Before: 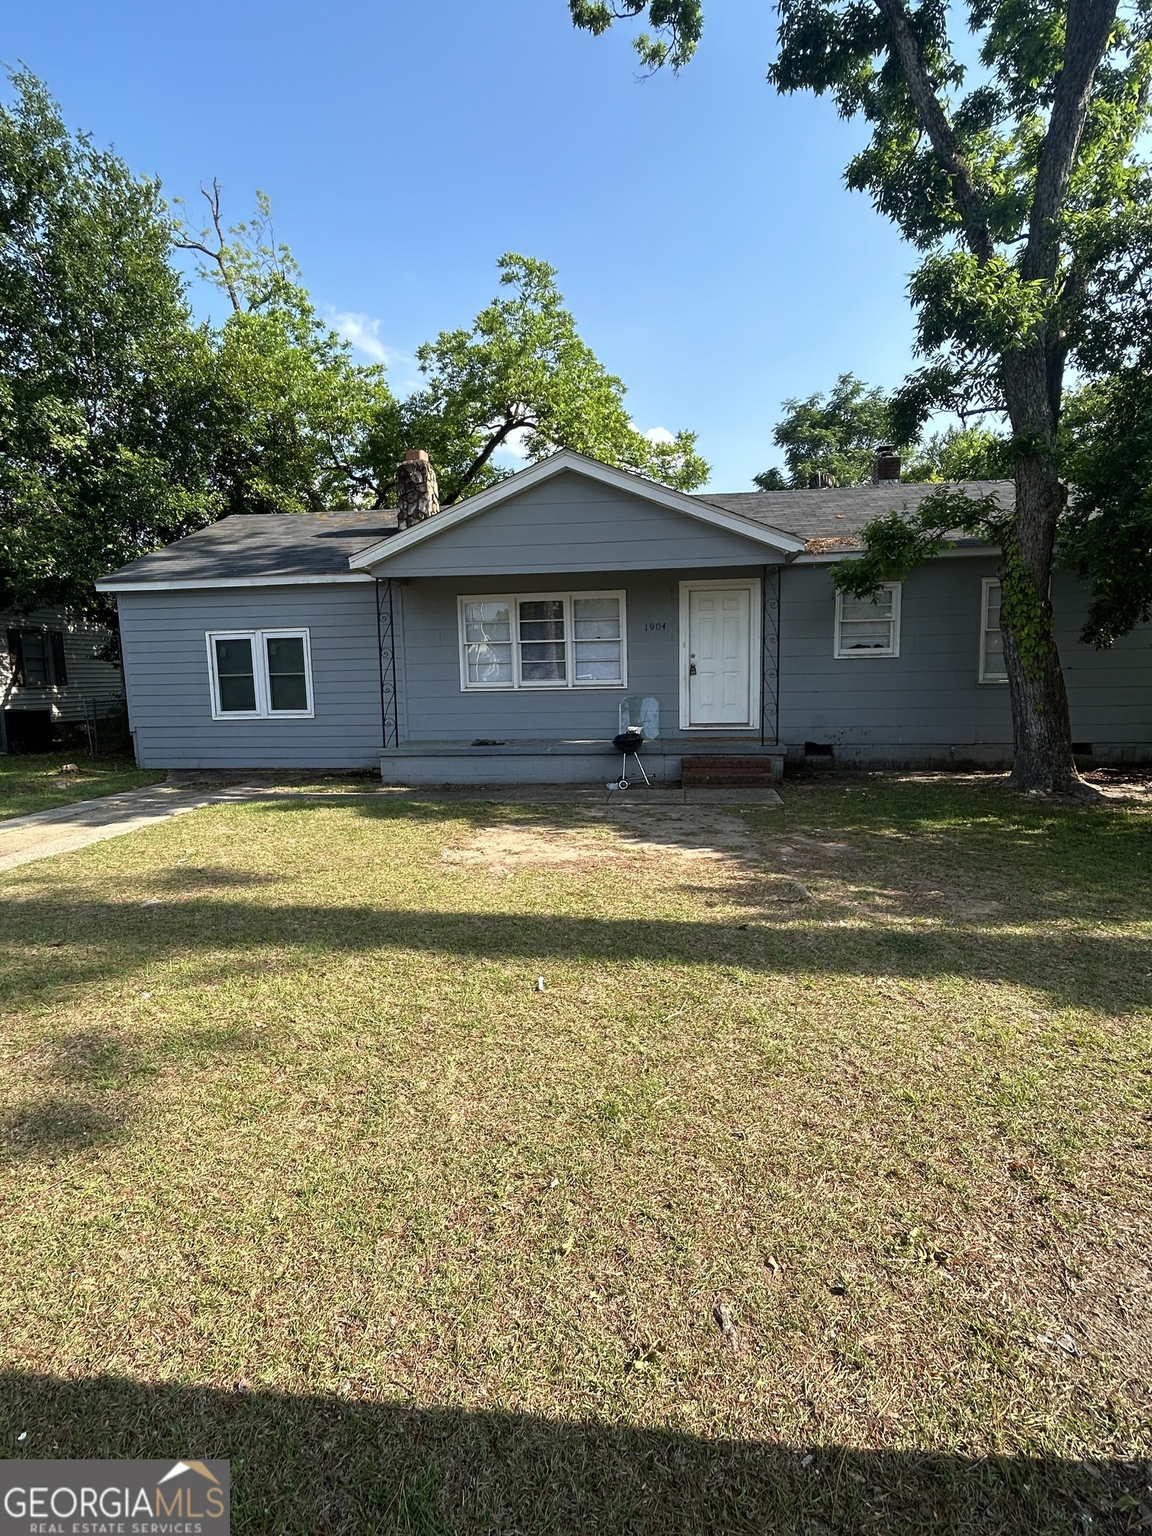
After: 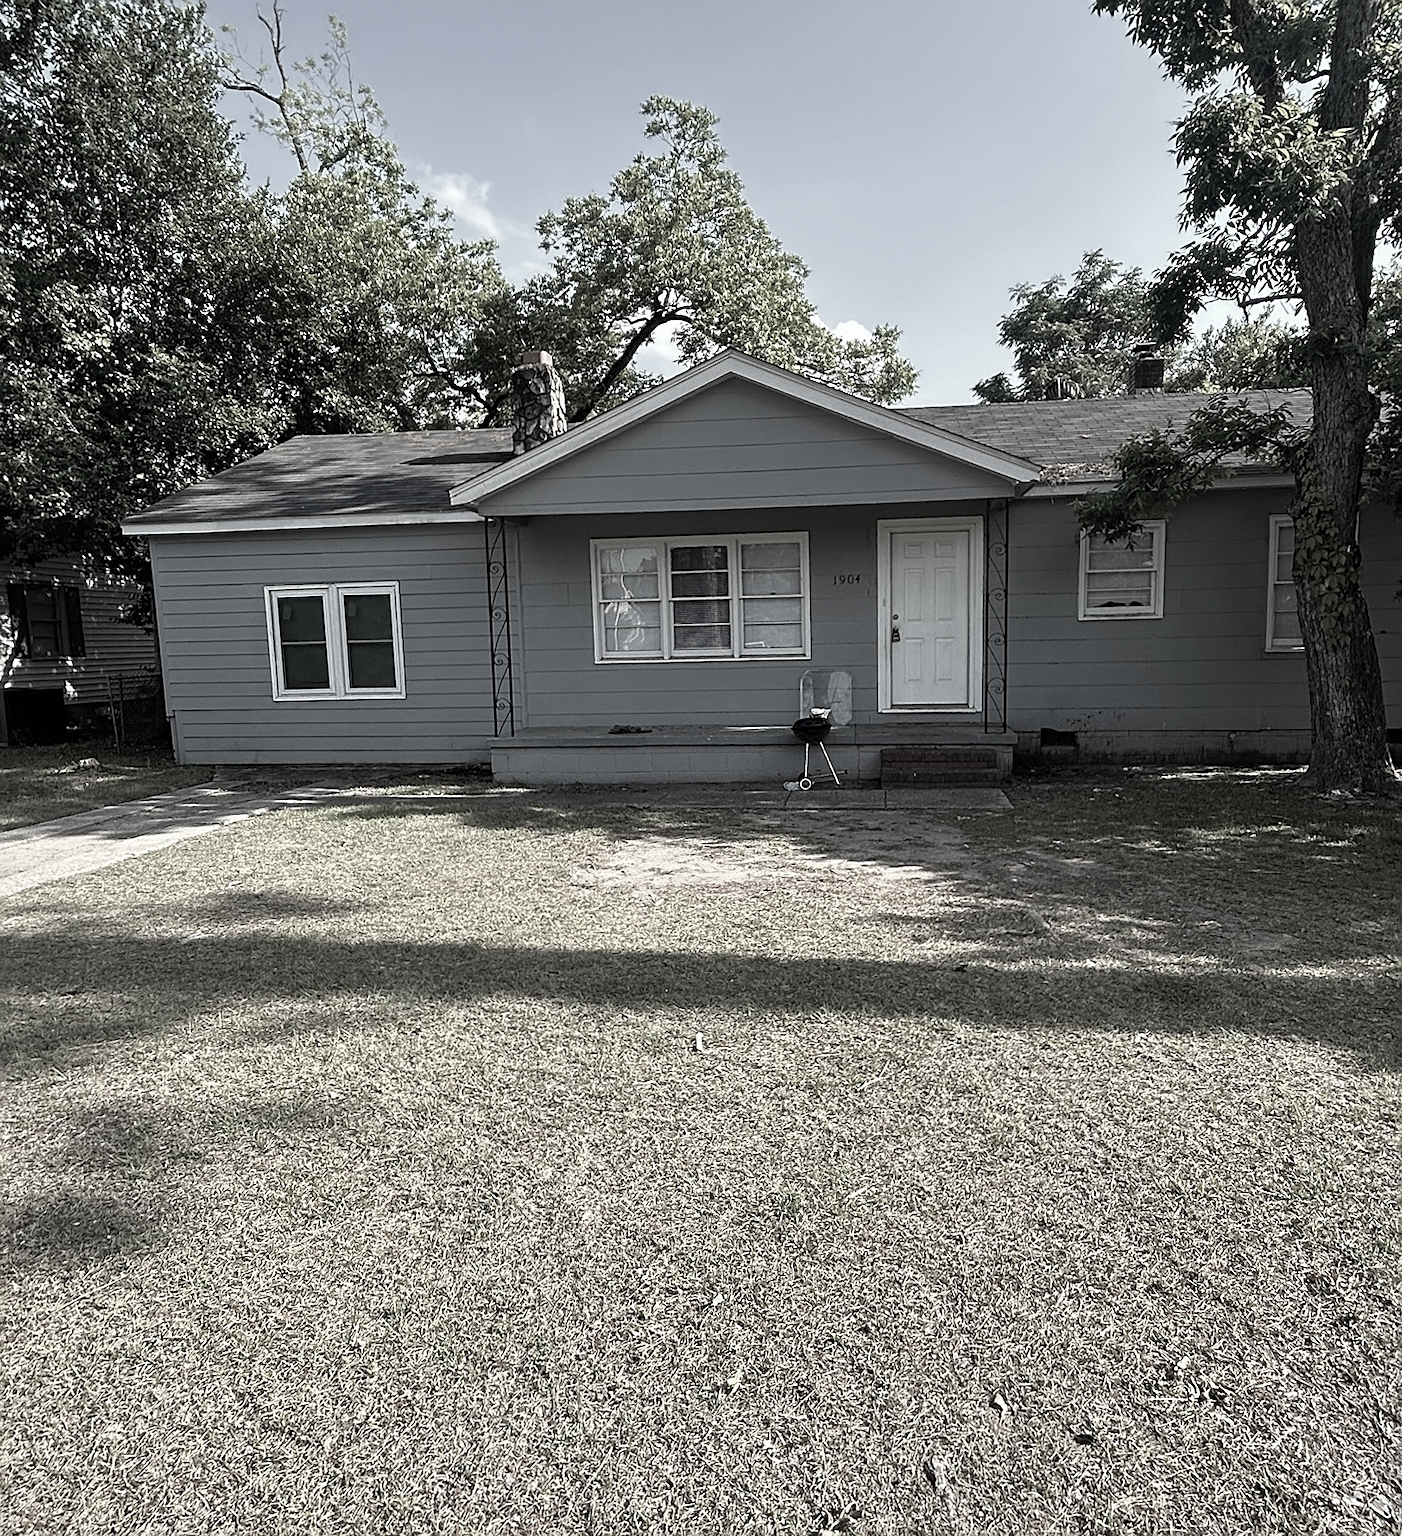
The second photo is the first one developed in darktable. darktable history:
crop and rotate: angle 0.101°, top 11.595%, right 5.768%, bottom 10.972%
sharpen: on, module defaults
color correction: highlights b* -0.016, saturation 0.232
